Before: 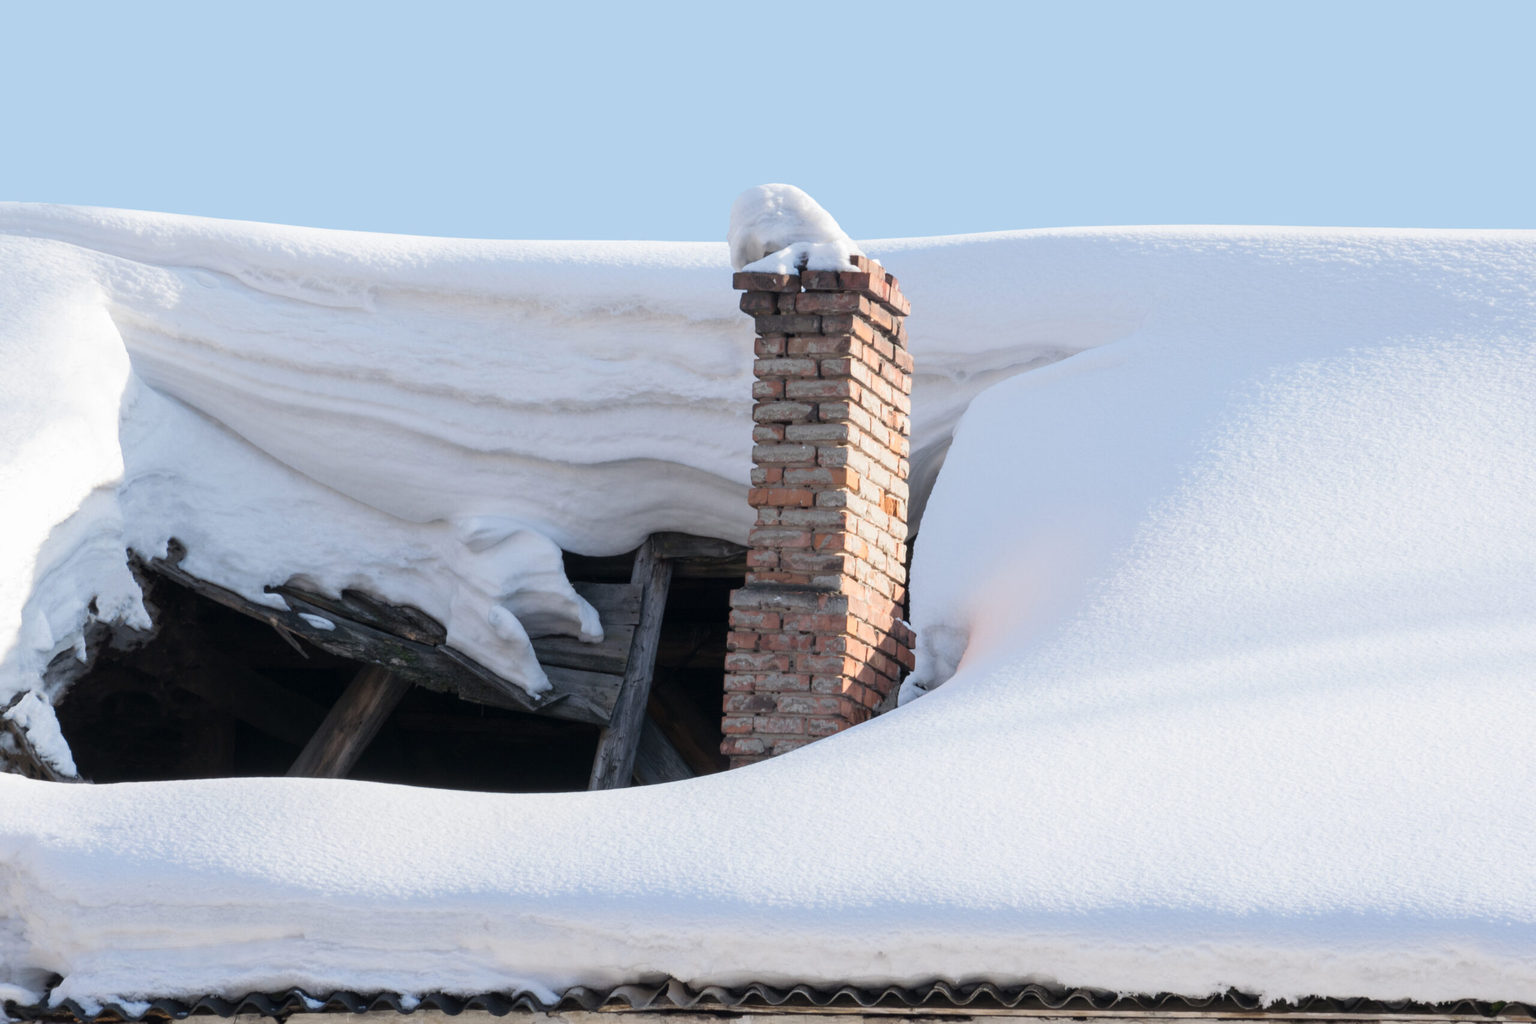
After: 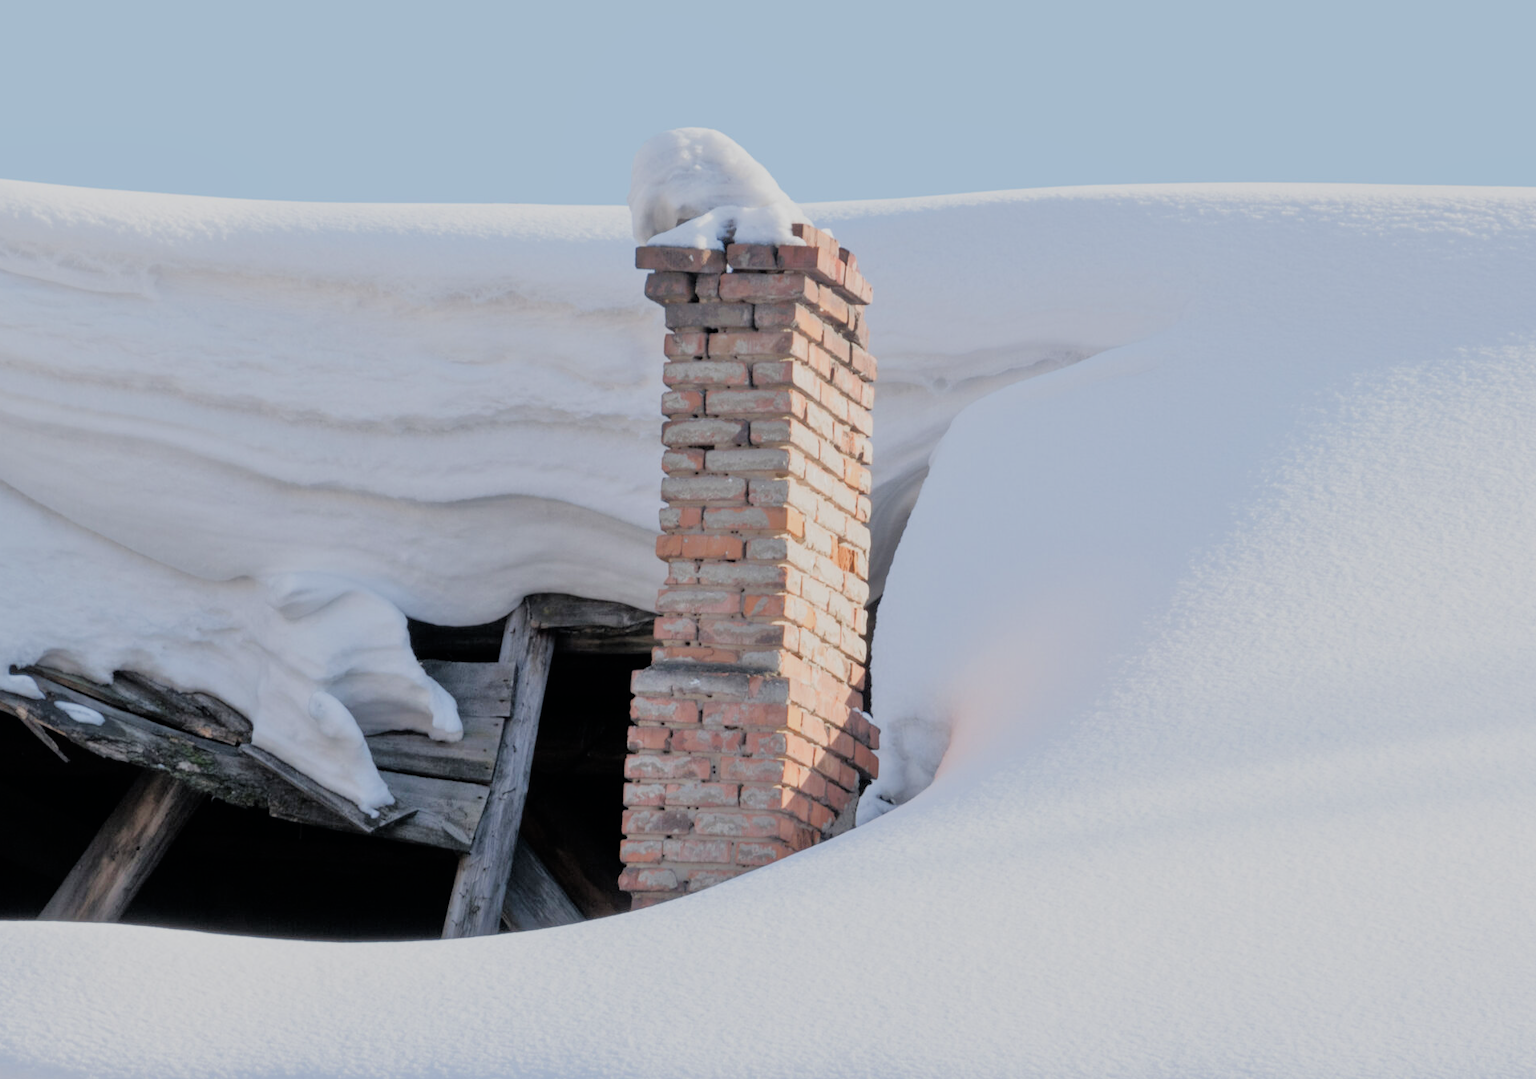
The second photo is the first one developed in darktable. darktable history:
crop: left 16.768%, top 8.653%, right 8.362%, bottom 12.485%
filmic rgb: black relative exposure -7.65 EV, white relative exposure 4.56 EV, hardness 3.61
tone equalizer: -7 EV 0.15 EV, -6 EV 0.6 EV, -5 EV 1.15 EV, -4 EV 1.33 EV, -3 EV 1.15 EV, -2 EV 0.6 EV, -1 EV 0.15 EV, mask exposure compensation -0.5 EV
